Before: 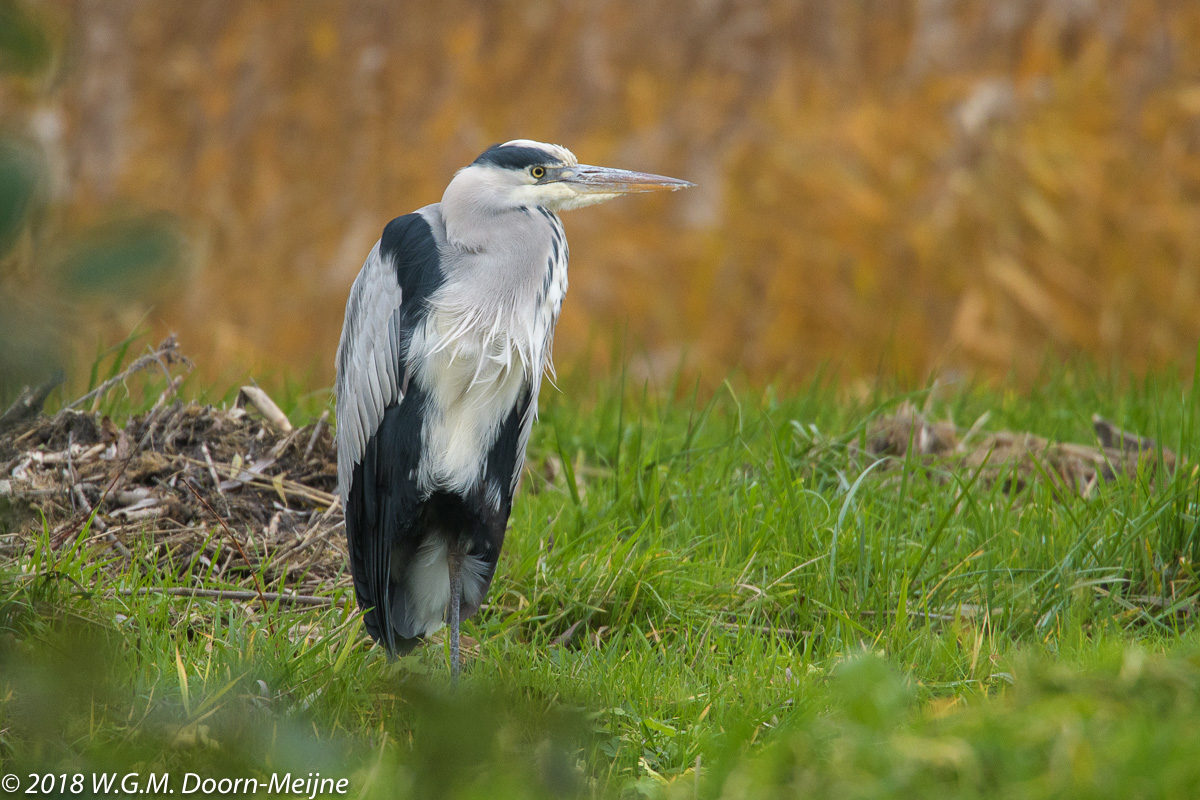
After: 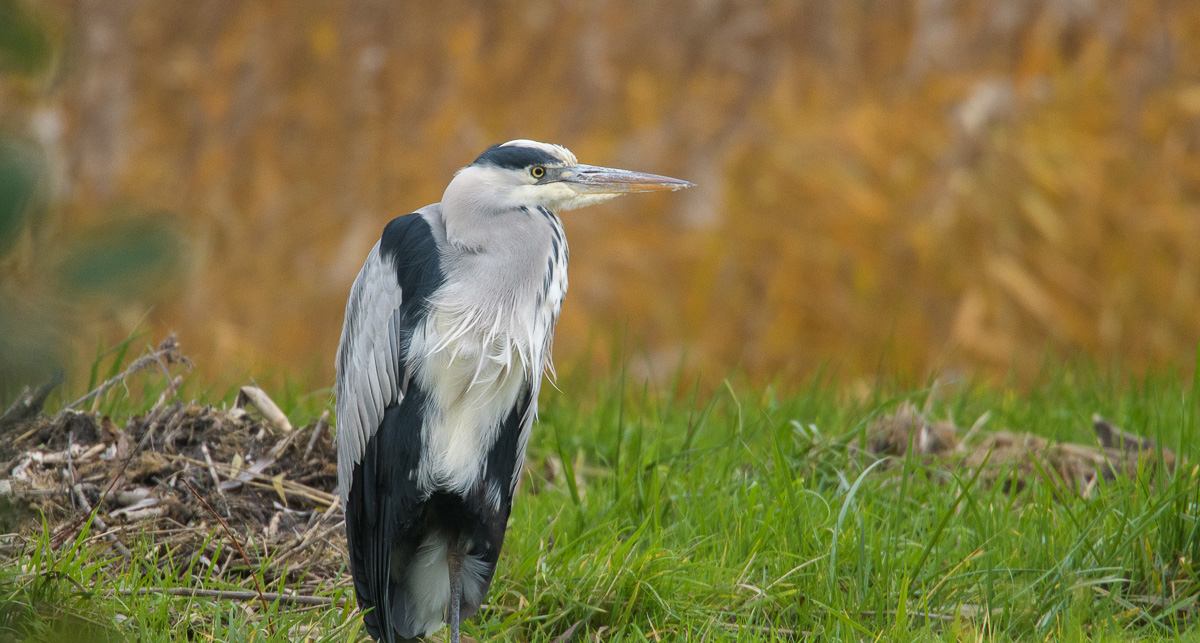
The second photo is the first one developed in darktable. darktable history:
crop: bottom 19.578%
